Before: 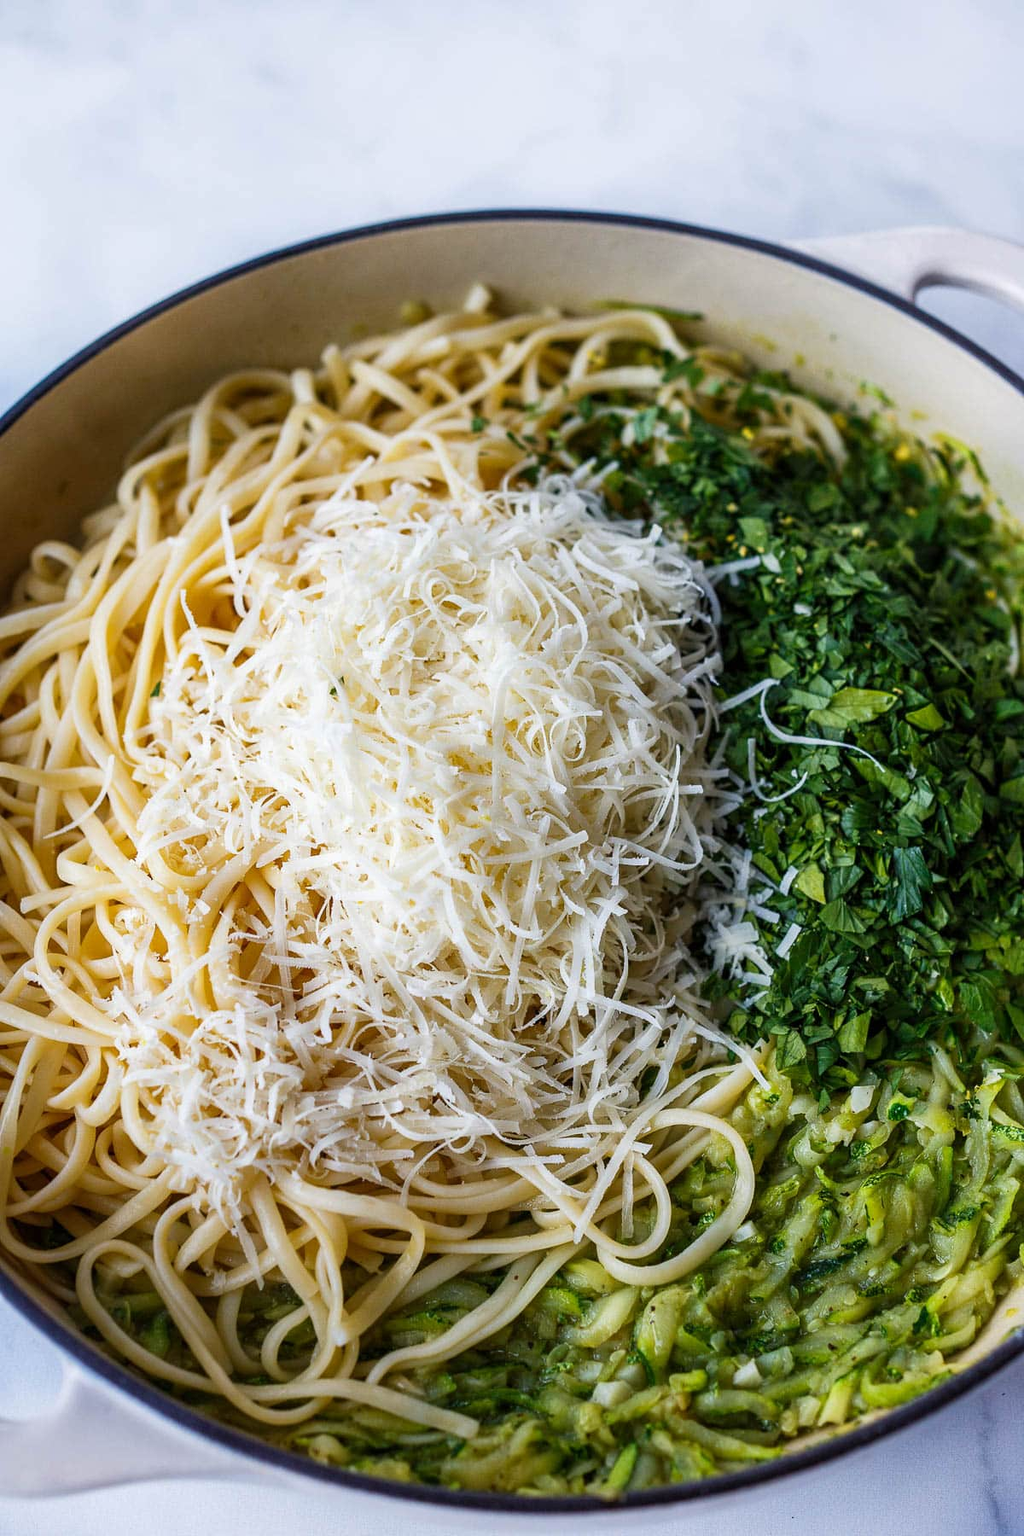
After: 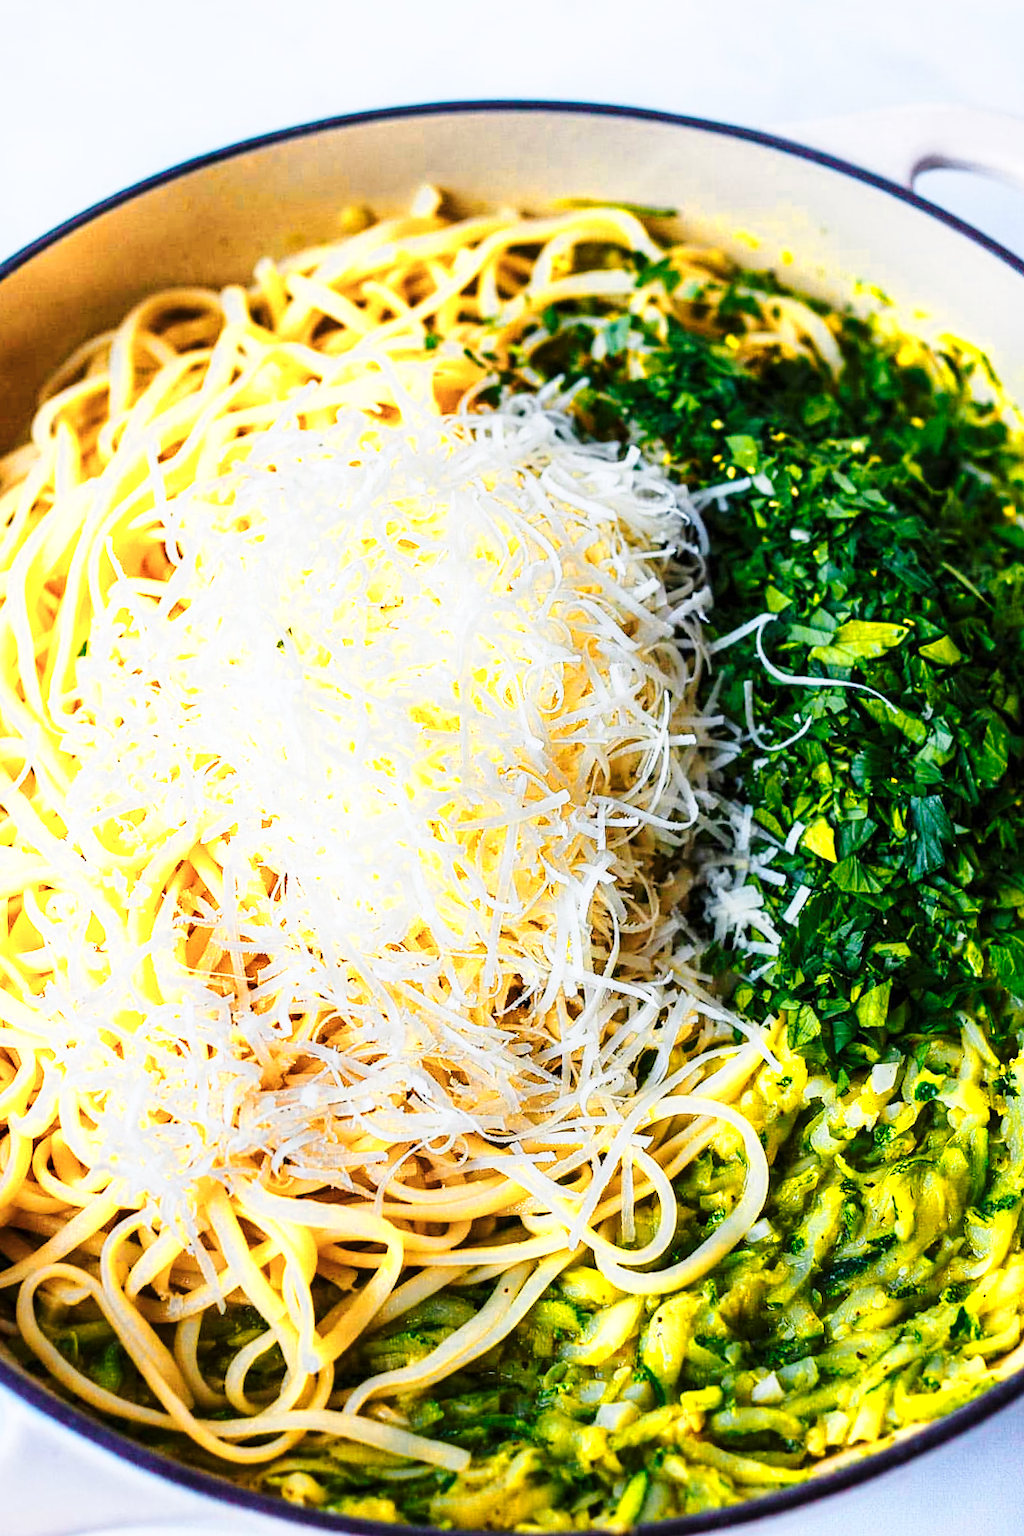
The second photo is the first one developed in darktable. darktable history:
base curve: curves: ch0 [(0, 0) (0.028, 0.03) (0.121, 0.232) (0.46, 0.748) (0.859, 0.968) (1, 1)], preserve colors none
color zones: curves: ch0 [(0.018, 0.548) (0.224, 0.64) (0.425, 0.447) (0.675, 0.575) (0.732, 0.579)]; ch1 [(0.066, 0.487) (0.25, 0.5) (0.404, 0.43) (0.75, 0.421) (0.956, 0.421)]; ch2 [(0.044, 0.561) (0.215, 0.465) (0.399, 0.544) (0.465, 0.548) (0.614, 0.447) (0.724, 0.43) (0.882, 0.623) (0.956, 0.632)]
exposure: exposure -0.04 EV, compensate highlight preservation false
color balance rgb: linear chroma grading › global chroma 15%, perceptual saturation grading › global saturation 30%
crop and rotate: angle 1.96°, left 5.673%, top 5.673%
